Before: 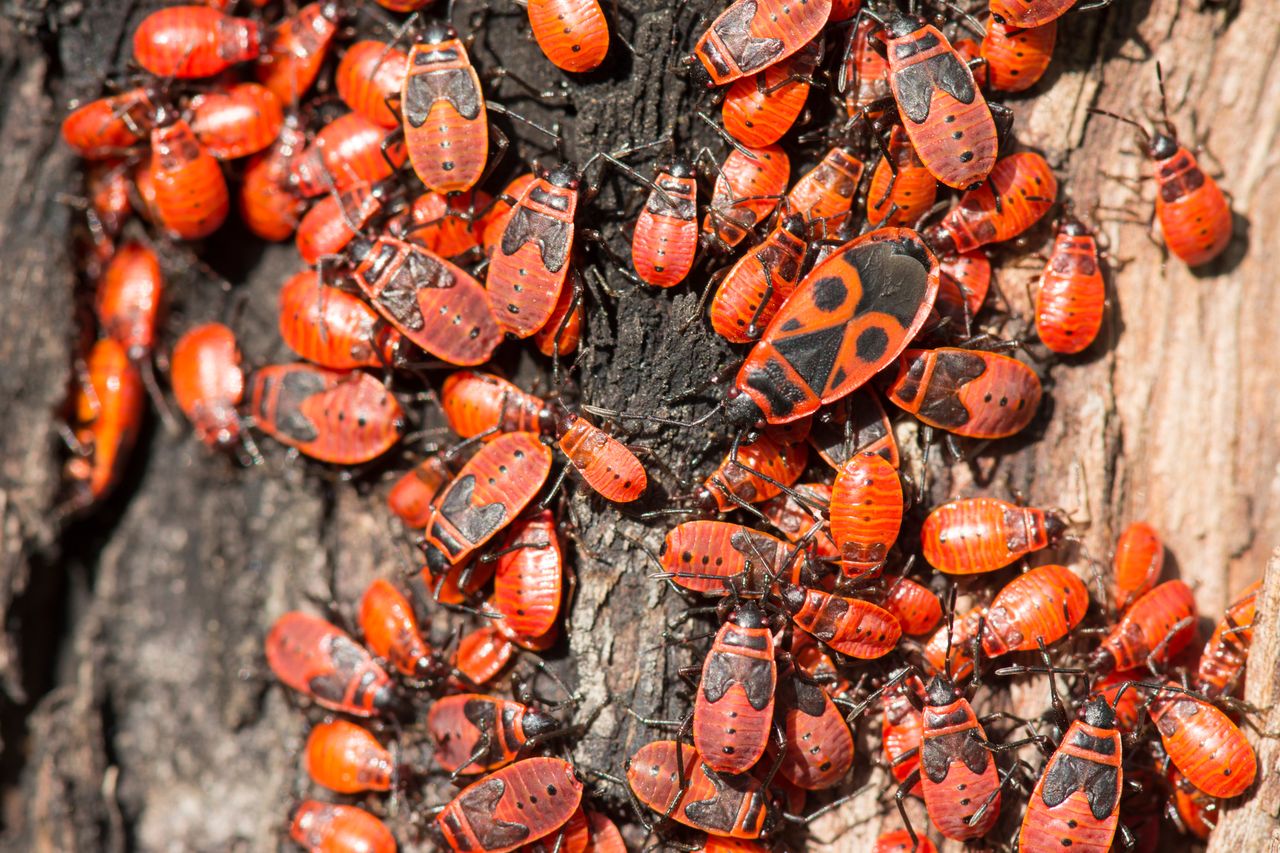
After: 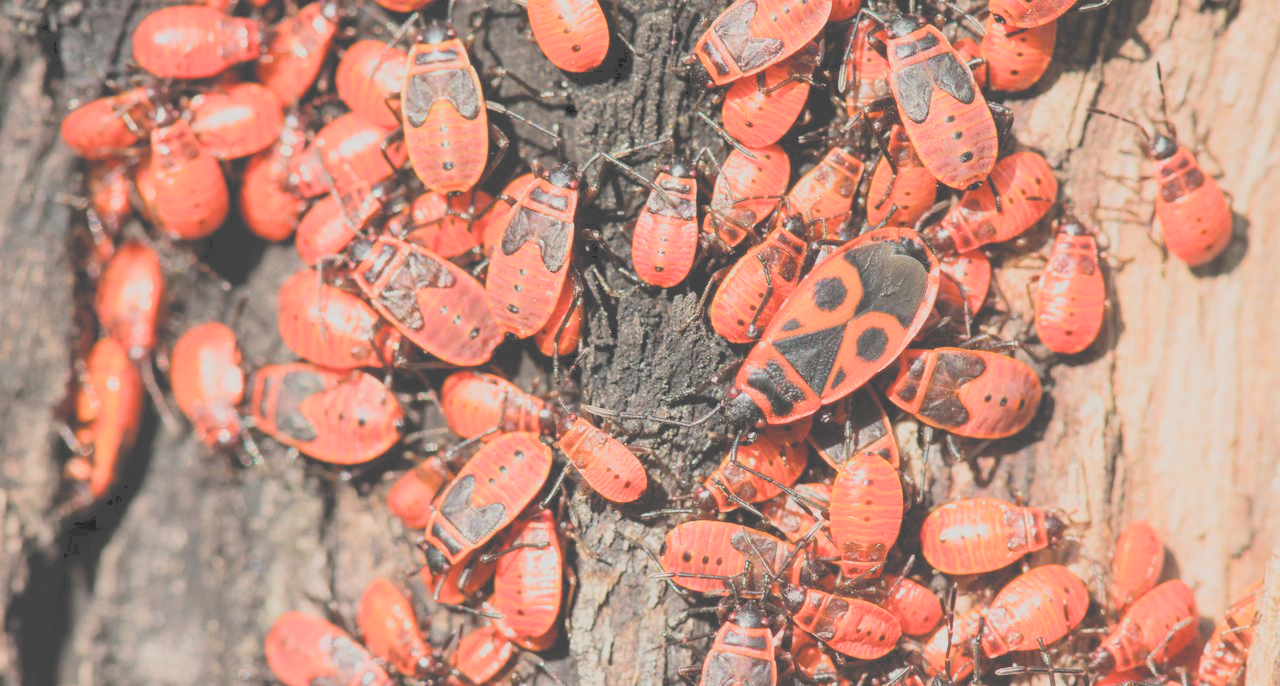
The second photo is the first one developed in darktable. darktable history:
filmic rgb: black relative exposure -7.65 EV, white relative exposure 4.56 EV, hardness 3.61, color science v5 (2021), contrast in shadows safe, contrast in highlights safe
crop: bottom 19.522%
tone curve: curves: ch0 [(0, 0) (0.003, 0.275) (0.011, 0.288) (0.025, 0.309) (0.044, 0.326) (0.069, 0.346) (0.1, 0.37) (0.136, 0.396) (0.177, 0.432) (0.224, 0.473) (0.277, 0.516) (0.335, 0.566) (0.399, 0.611) (0.468, 0.661) (0.543, 0.711) (0.623, 0.761) (0.709, 0.817) (0.801, 0.867) (0.898, 0.911) (1, 1)], color space Lab, independent channels, preserve colors none
